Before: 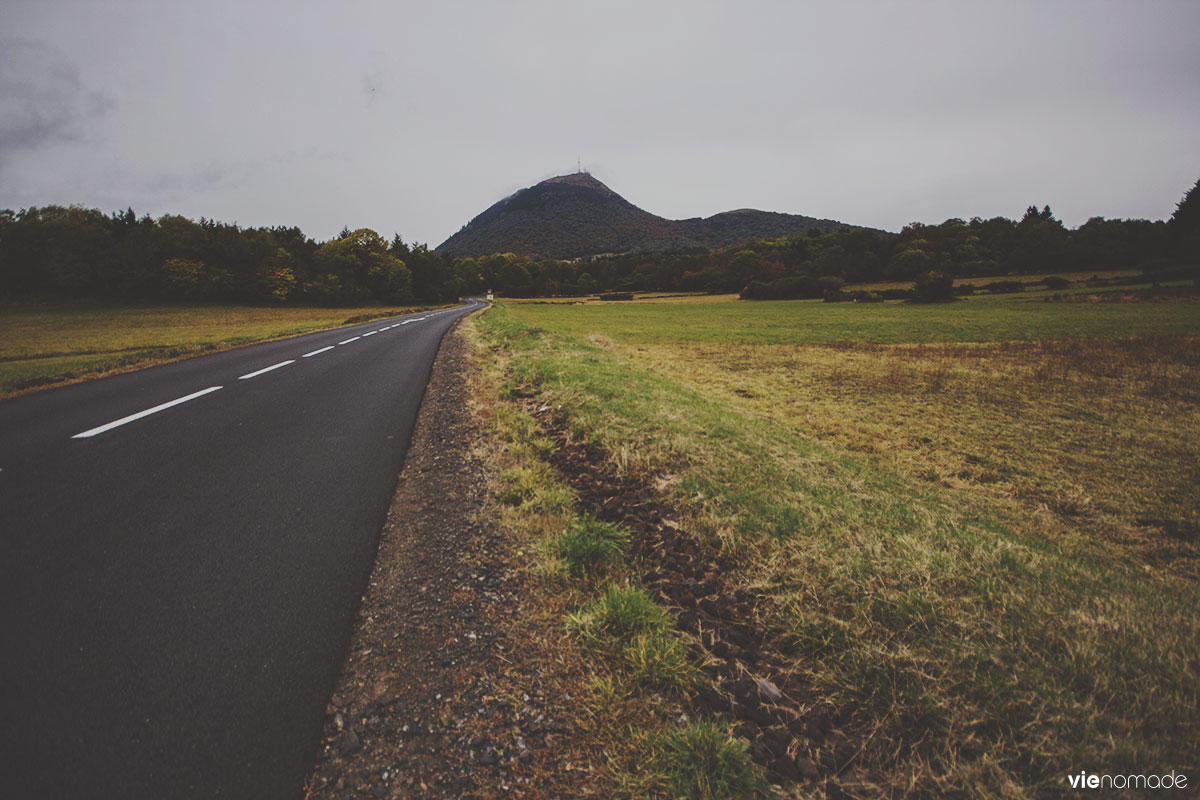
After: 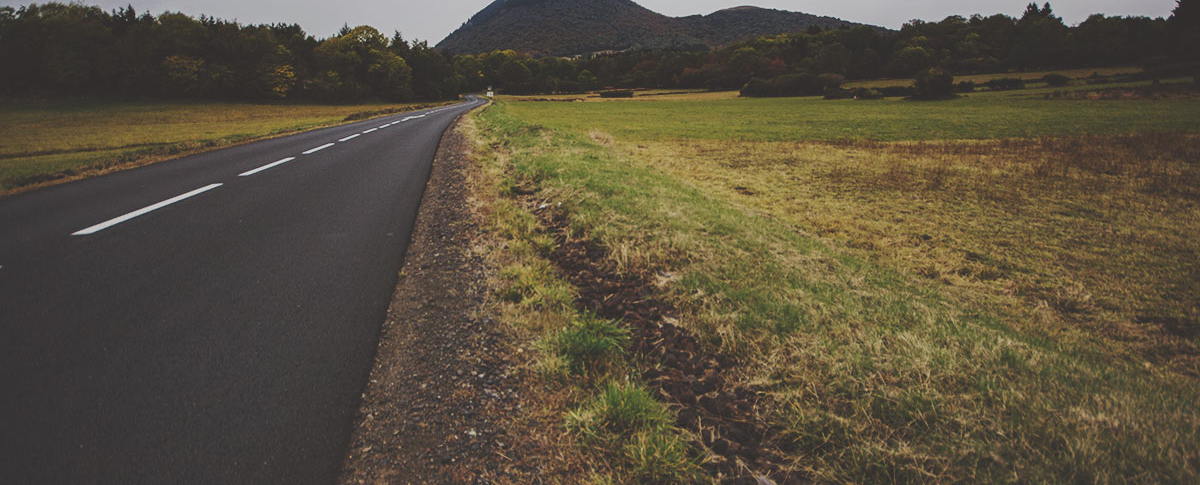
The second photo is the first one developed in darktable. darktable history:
crop and rotate: top 25.409%, bottom 13.962%
